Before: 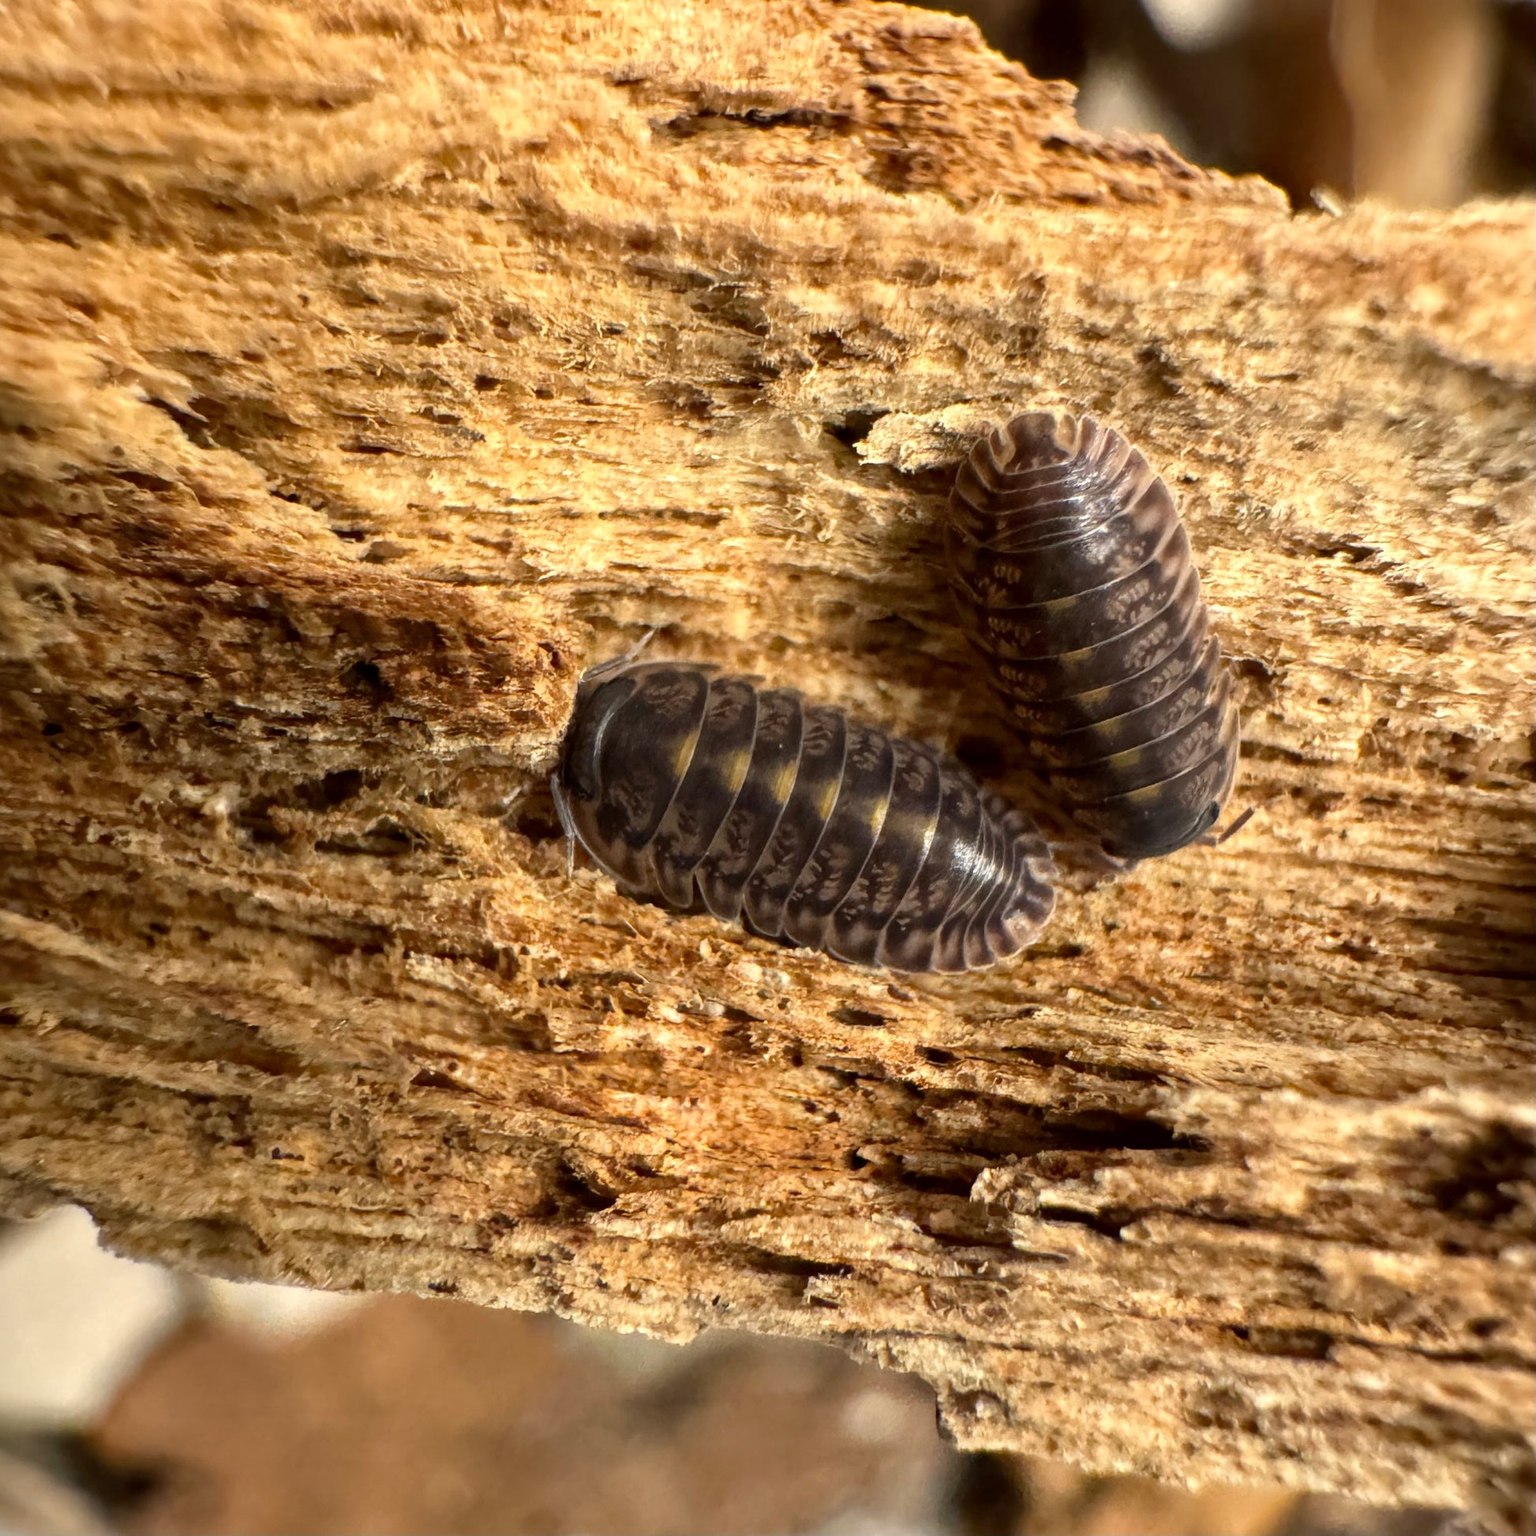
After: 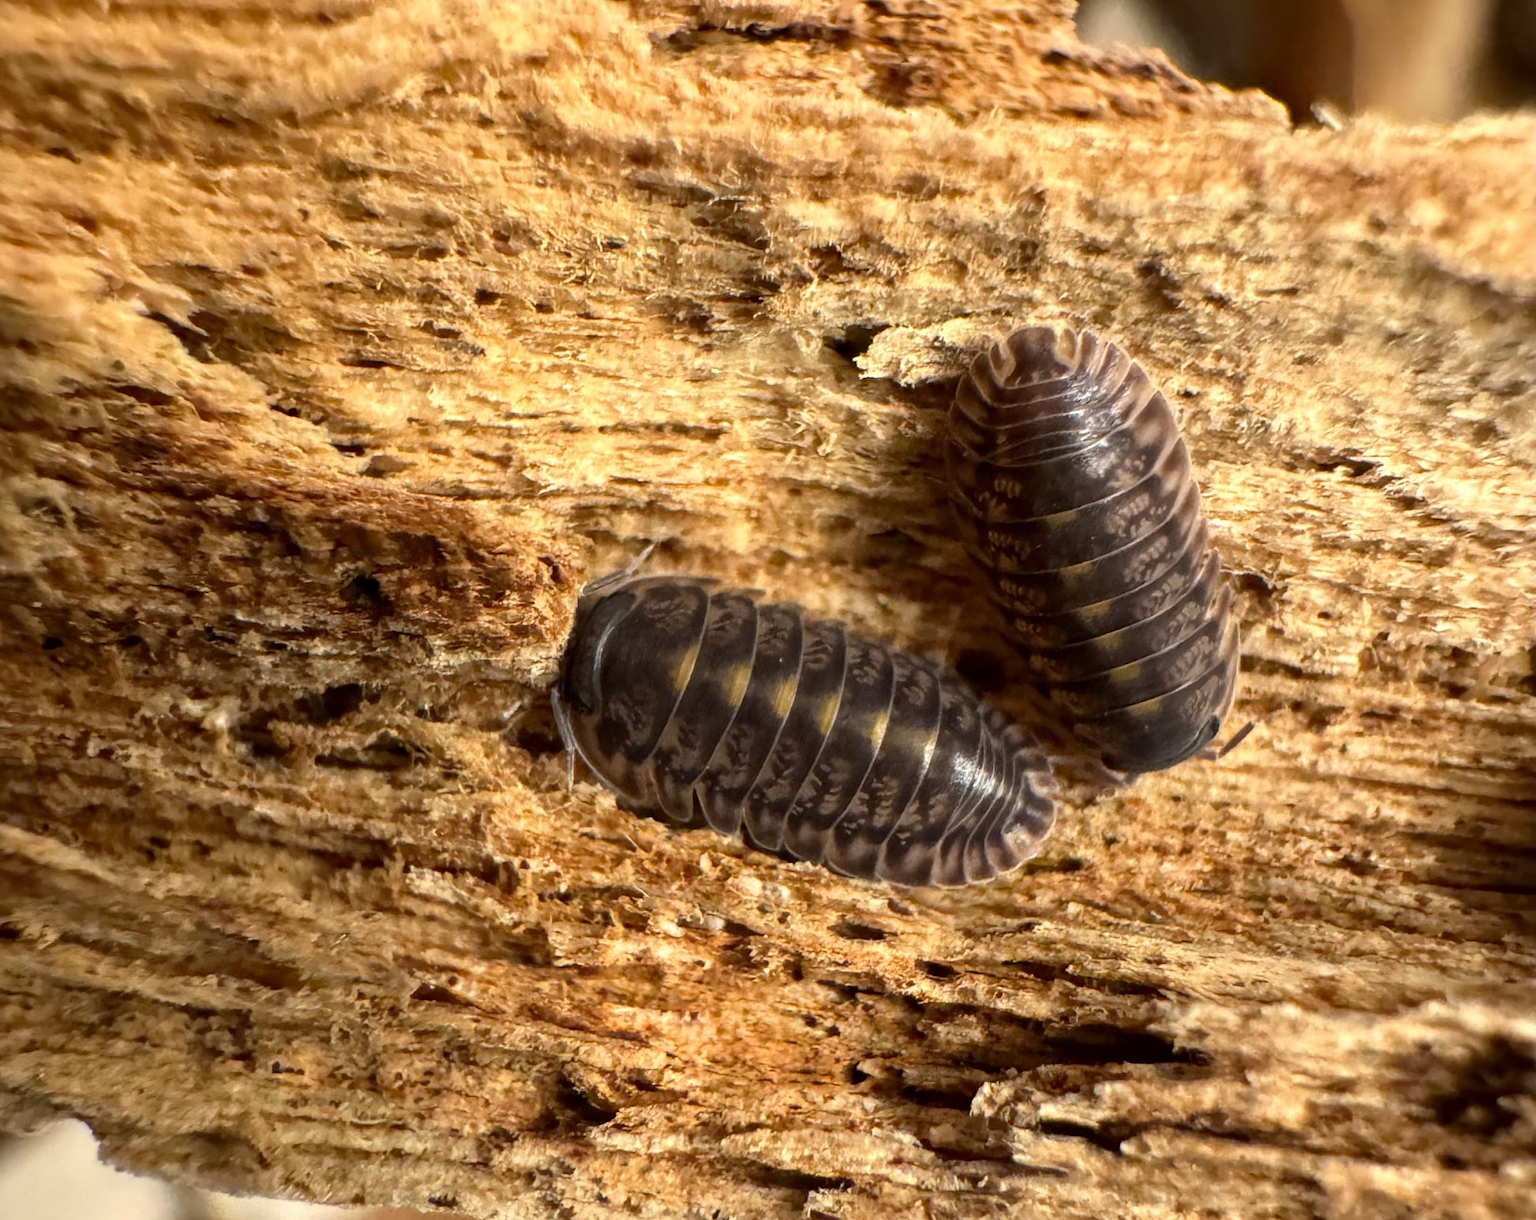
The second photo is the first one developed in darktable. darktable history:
crop and rotate: top 5.652%, bottom 14.858%
